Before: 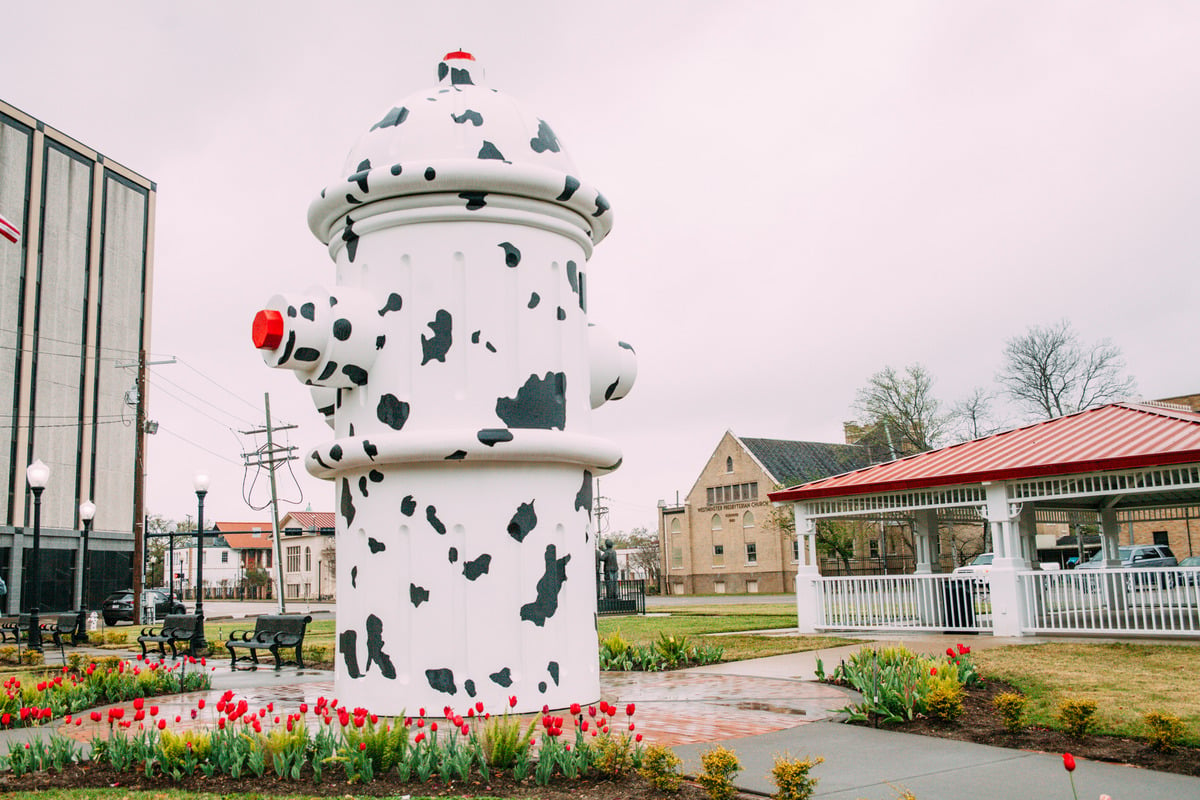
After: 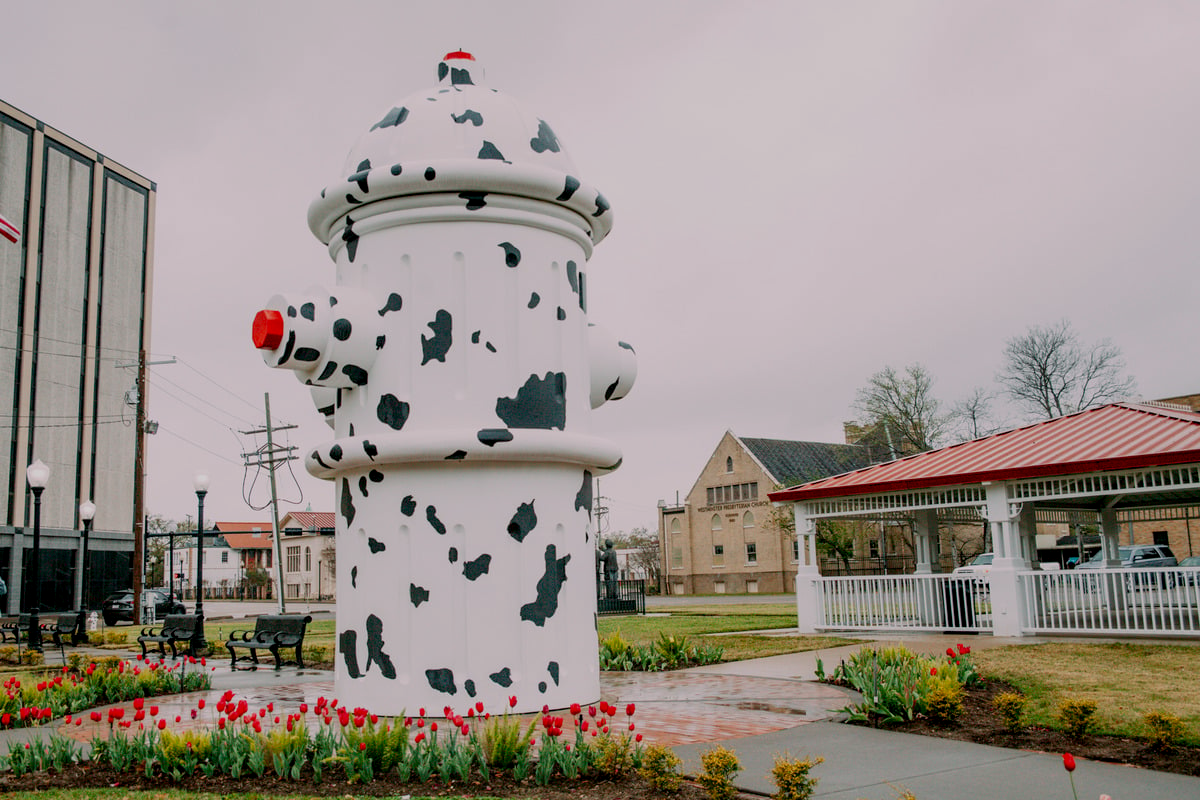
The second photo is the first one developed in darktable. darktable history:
exposure: black level correction 0.009, exposure -0.644 EV, compensate highlight preservation false
